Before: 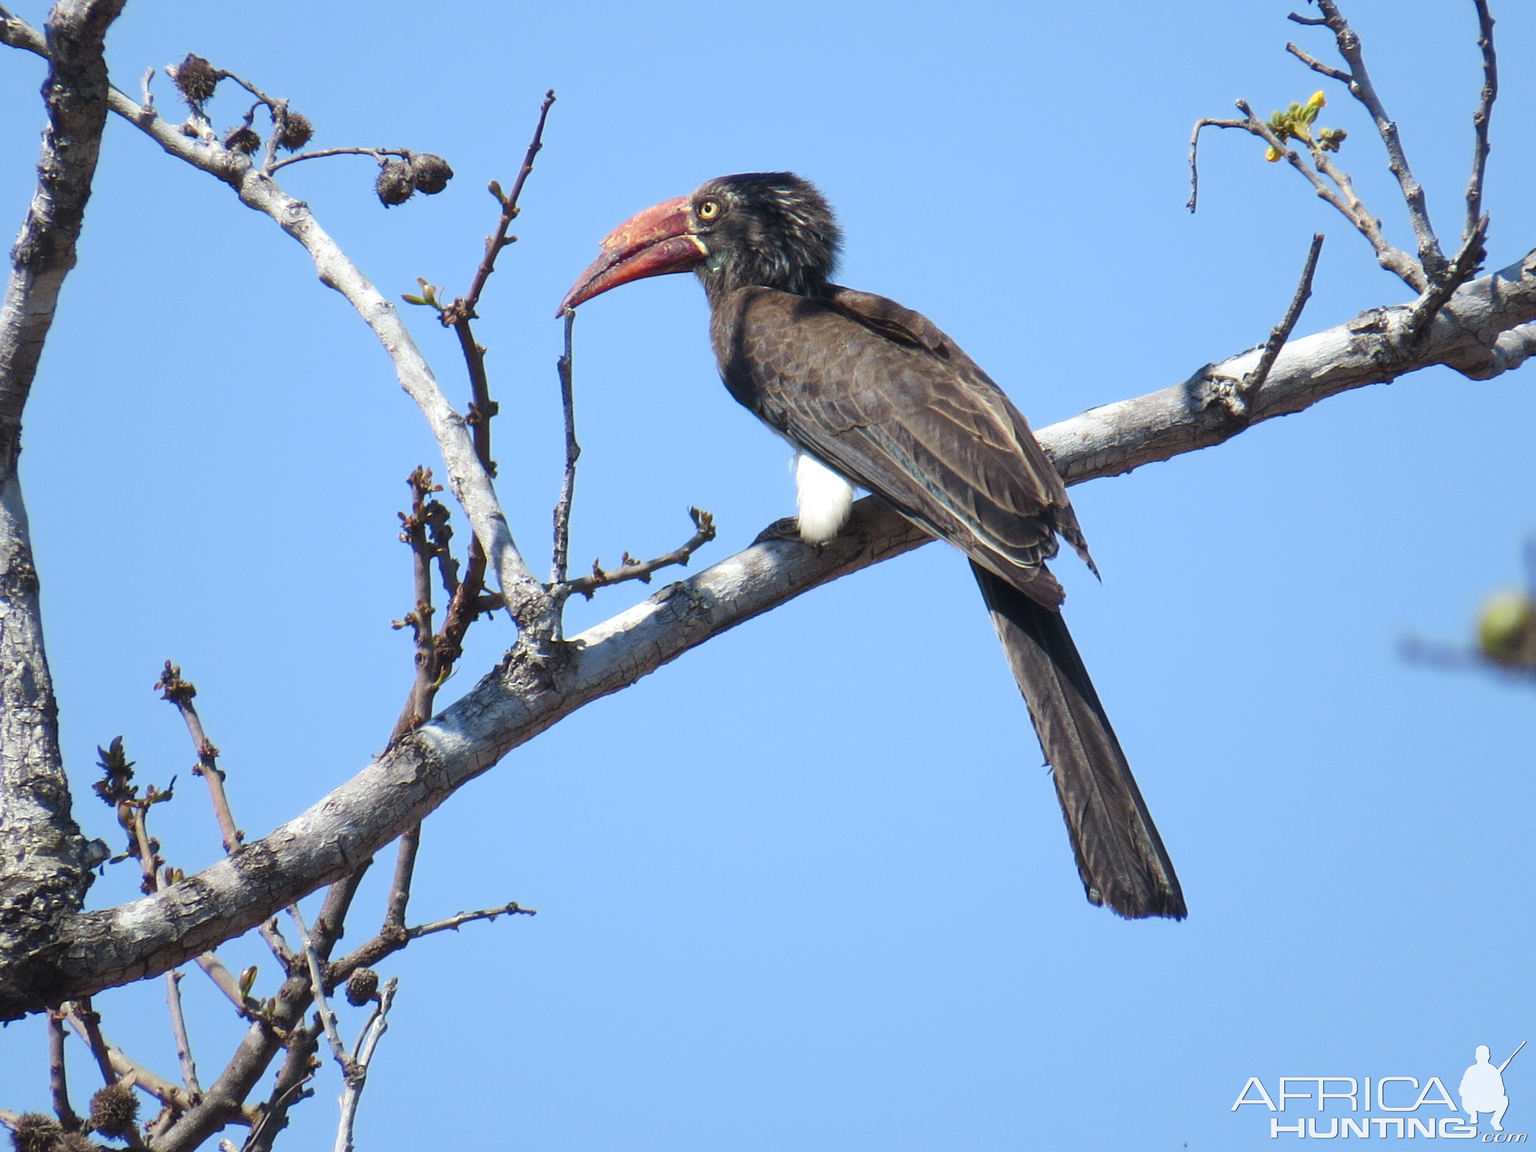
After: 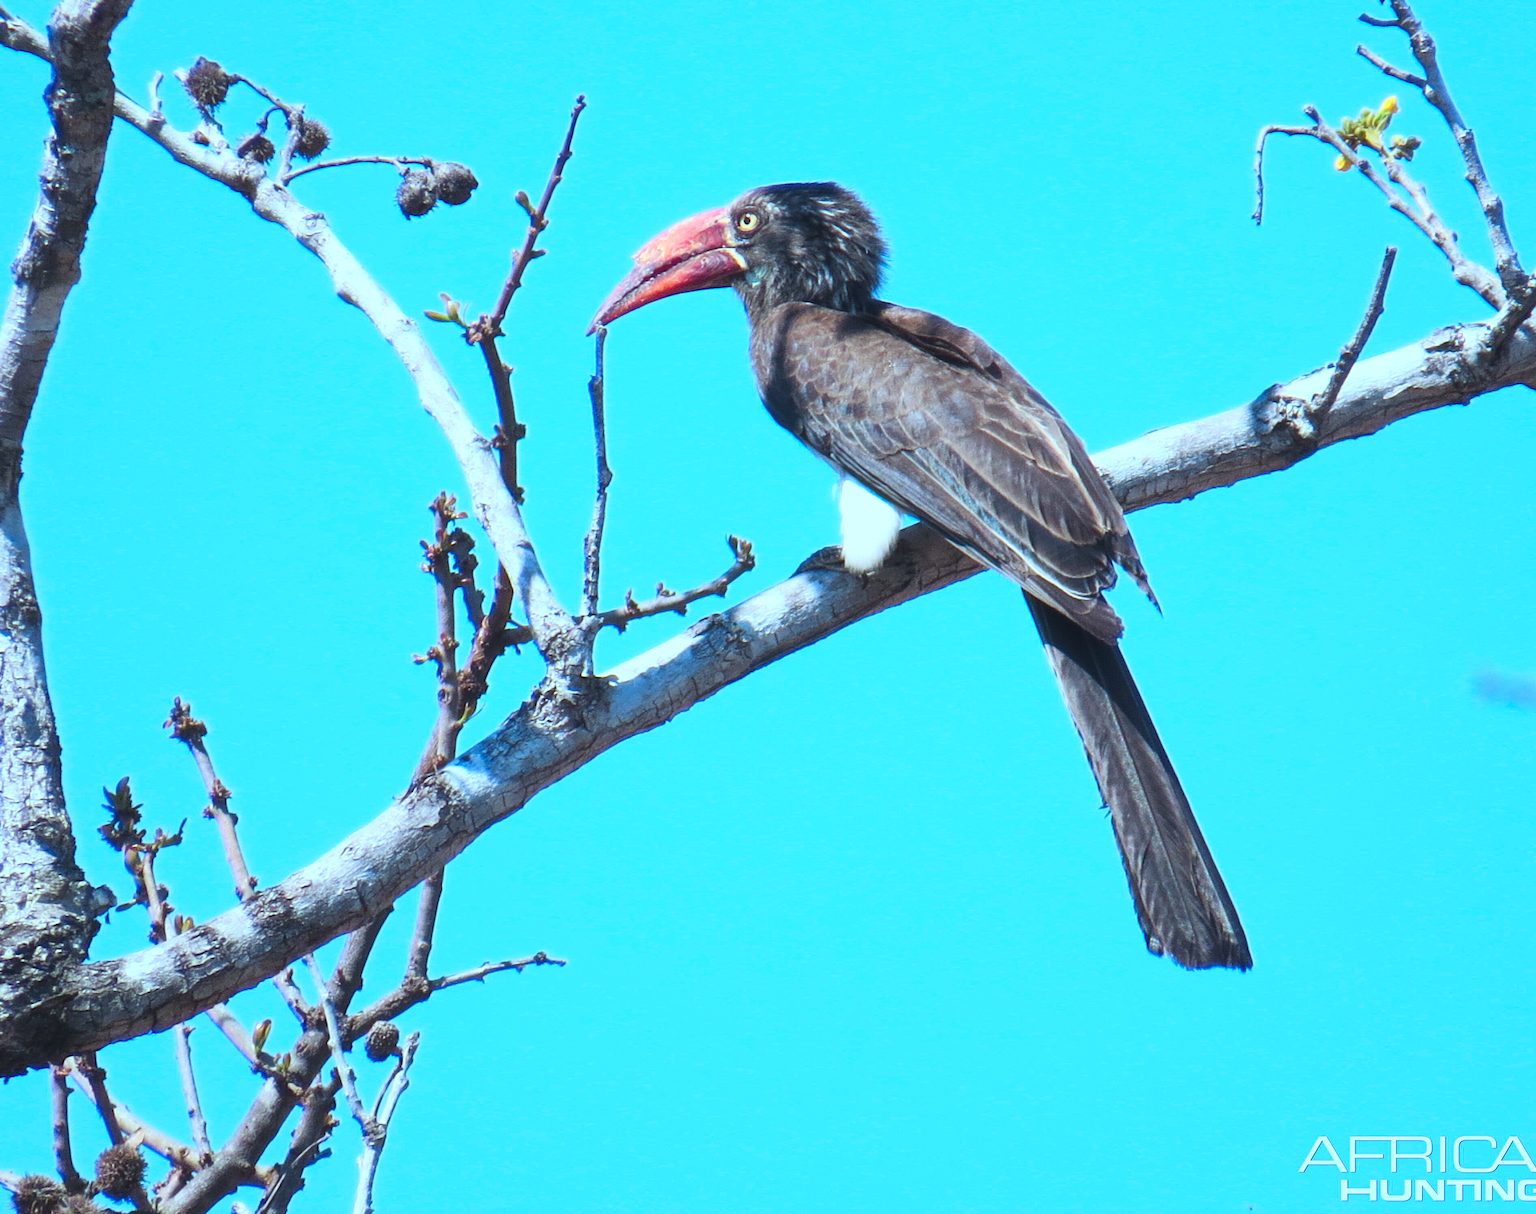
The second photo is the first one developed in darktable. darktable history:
color correction: highlights a* -8.81, highlights b* -23.27
crop and rotate: left 0%, right 5.184%
contrast brightness saturation: contrast 0.243, brightness 0.259, saturation 0.386
